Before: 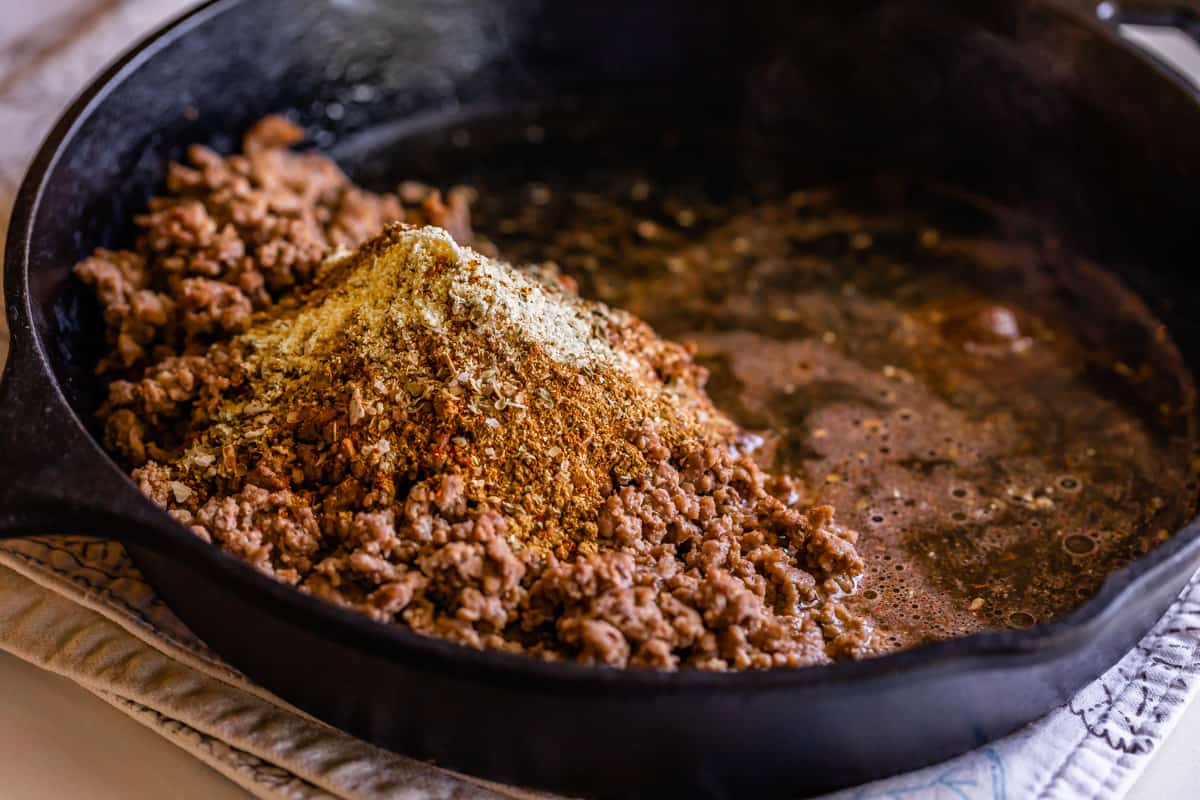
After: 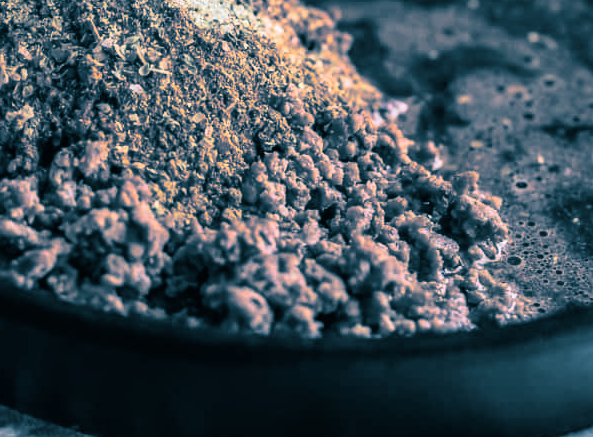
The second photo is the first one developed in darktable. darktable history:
crop: left 29.672%, top 41.786%, right 20.851%, bottom 3.487%
split-toning: shadows › hue 212.4°, balance -70
tone curve: curves: ch0 [(0, 0.009) (0.037, 0.035) (0.131, 0.126) (0.275, 0.28) (0.476, 0.514) (0.617, 0.667) (0.704, 0.759) (0.813, 0.863) (0.911, 0.931) (0.997, 1)]; ch1 [(0, 0) (0.318, 0.271) (0.444, 0.438) (0.493, 0.496) (0.508, 0.5) (0.534, 0.535) (0.57, 0.582) (0.65, 0.664) (0.746, 0.764) (1, 1)]; ch2 [(0, 0) (0.246, 0.24) (0.36, 0.381) (0.415, 0.434) (0.476, 0.492) (0.502, 0.499) (0.522, 0.518) (0.533, 0.534) (0.586, 0.598) (0.634, 0.643) (0.706, 0.717) (0.853, 0.83) (1, 0.951)], color space Lab, independent channels, preserve colors none
